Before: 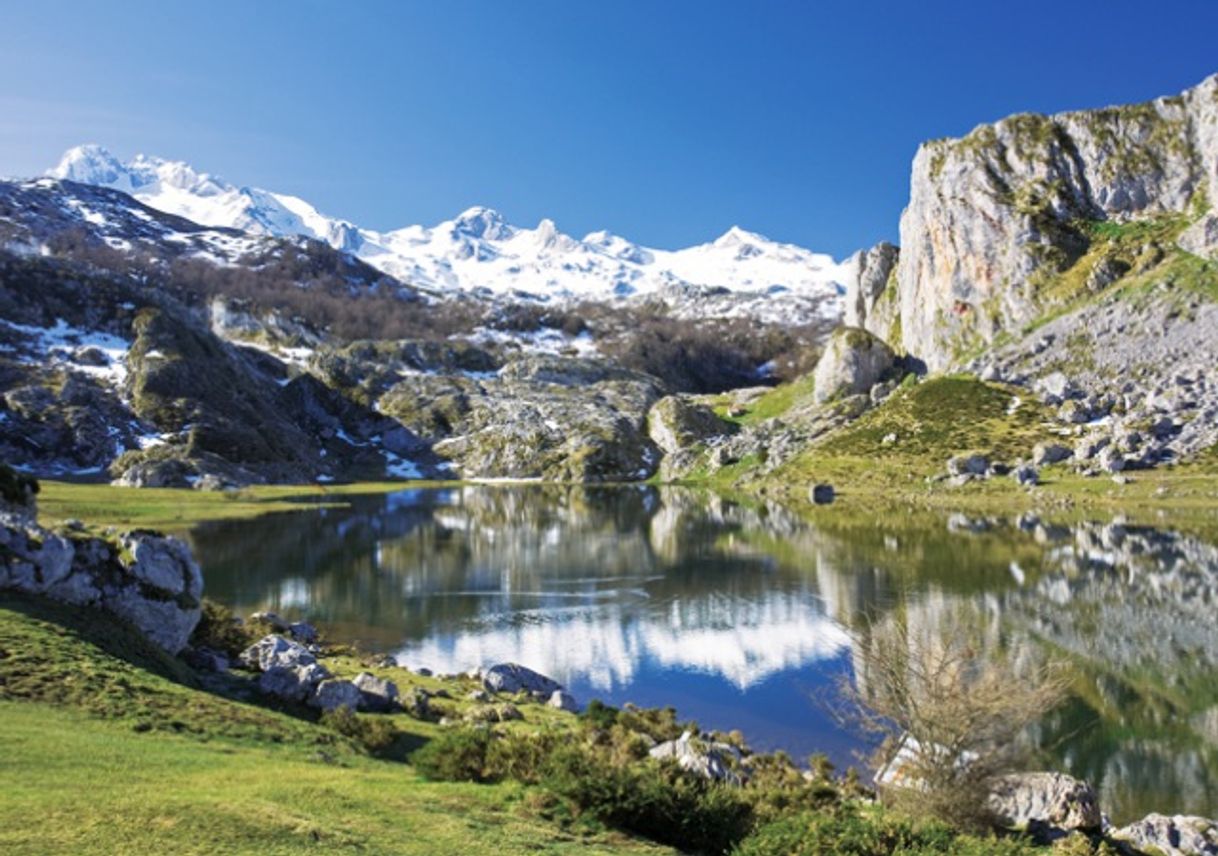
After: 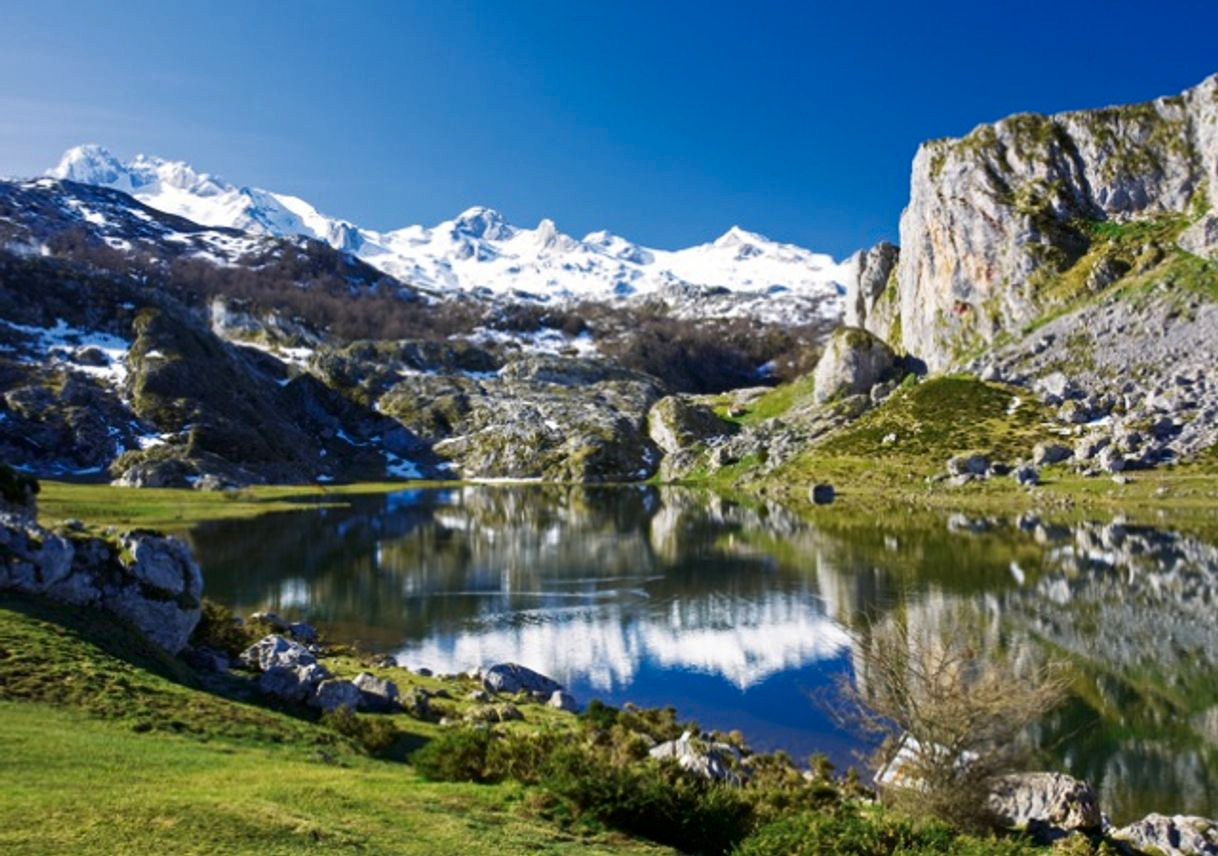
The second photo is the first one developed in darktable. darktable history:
contrast brightness saturation: contrast 0.069, brightness -0.148, saturation 0.113
